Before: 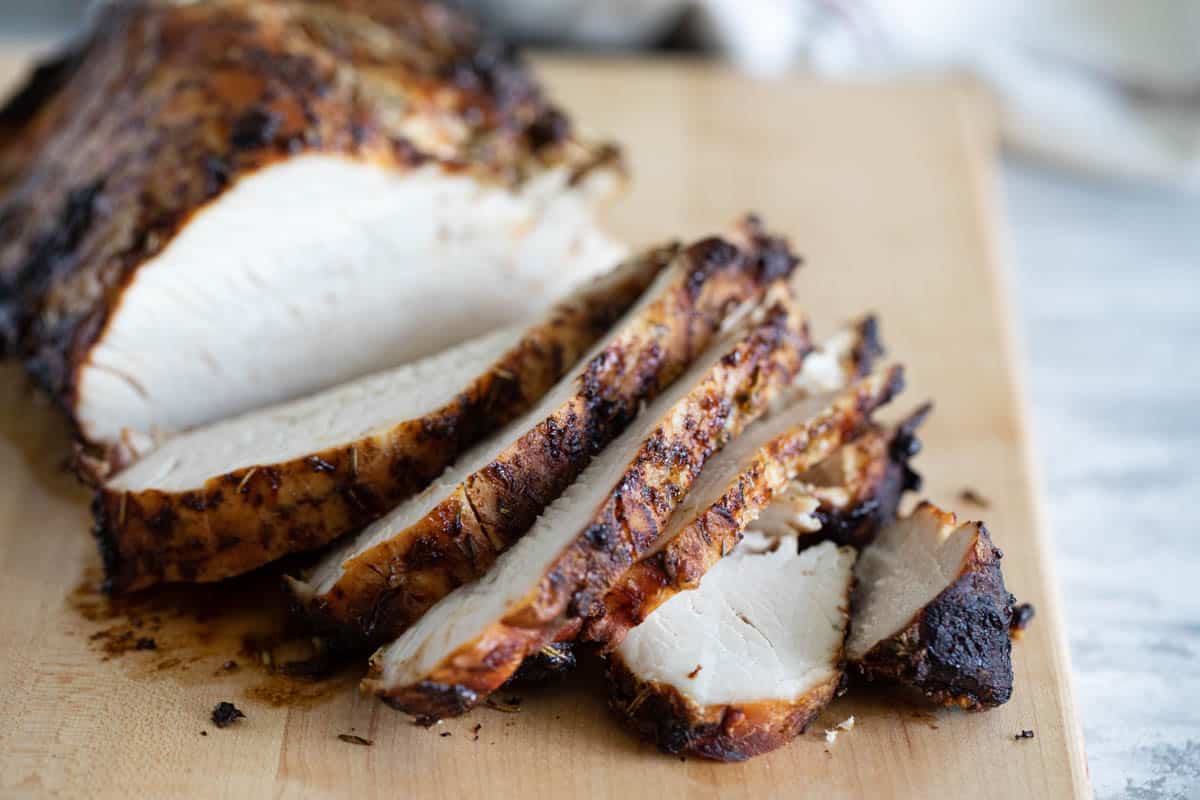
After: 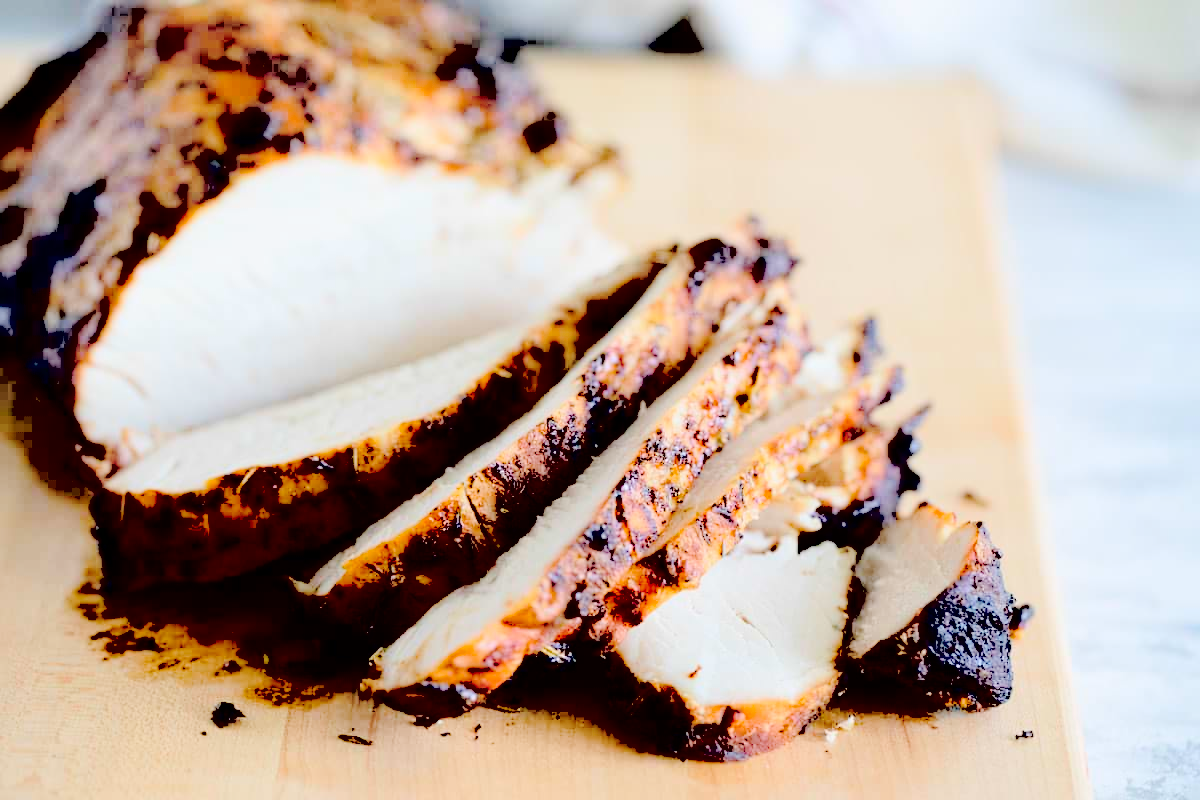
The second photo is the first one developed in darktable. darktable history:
contrast brightness saturation: brightness 0.998
exposure: black level correction 0.045, exposure -0.231 EV, compensate exposure bias true, compensate highlight preservation false
